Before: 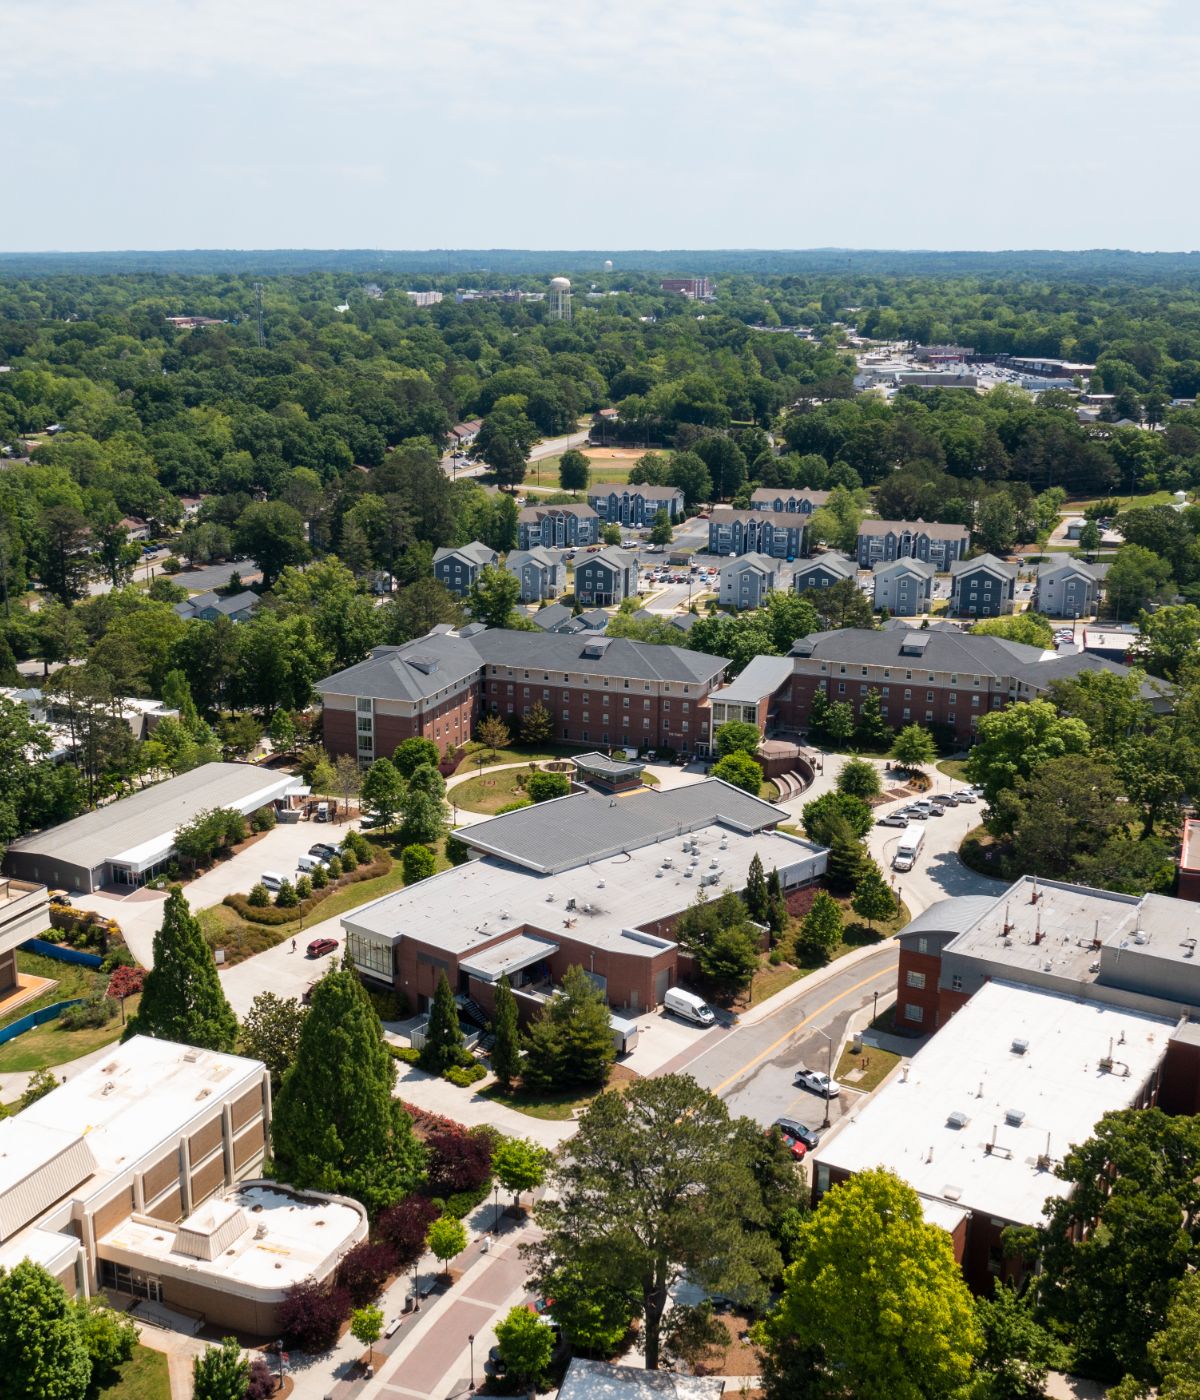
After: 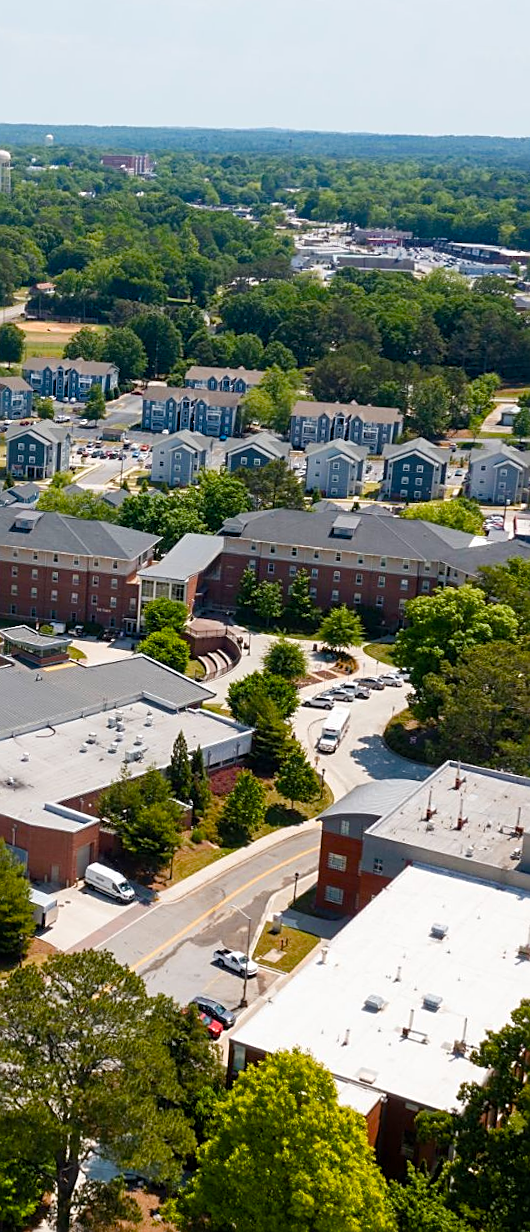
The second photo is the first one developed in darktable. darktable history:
rotate and perspective: rotation 1.57°, crop left 0.018, crop right 0.982, crop top 0.039, crop bottom 0.961
sharpen: on, module defaults
crop: left 47.628%, top 6.643%, right 7.874%
color balance rgb: perceptual saturation grading › global saturation 35%, perceptual saturation grading › highlights -30%, perceptual saturation grading › shadows 35%, perceptual brilliance grading › global brilliance 3%, perceptual brilliance grading › highlights -3%, perceptual brilliance grading › shadows 3%
